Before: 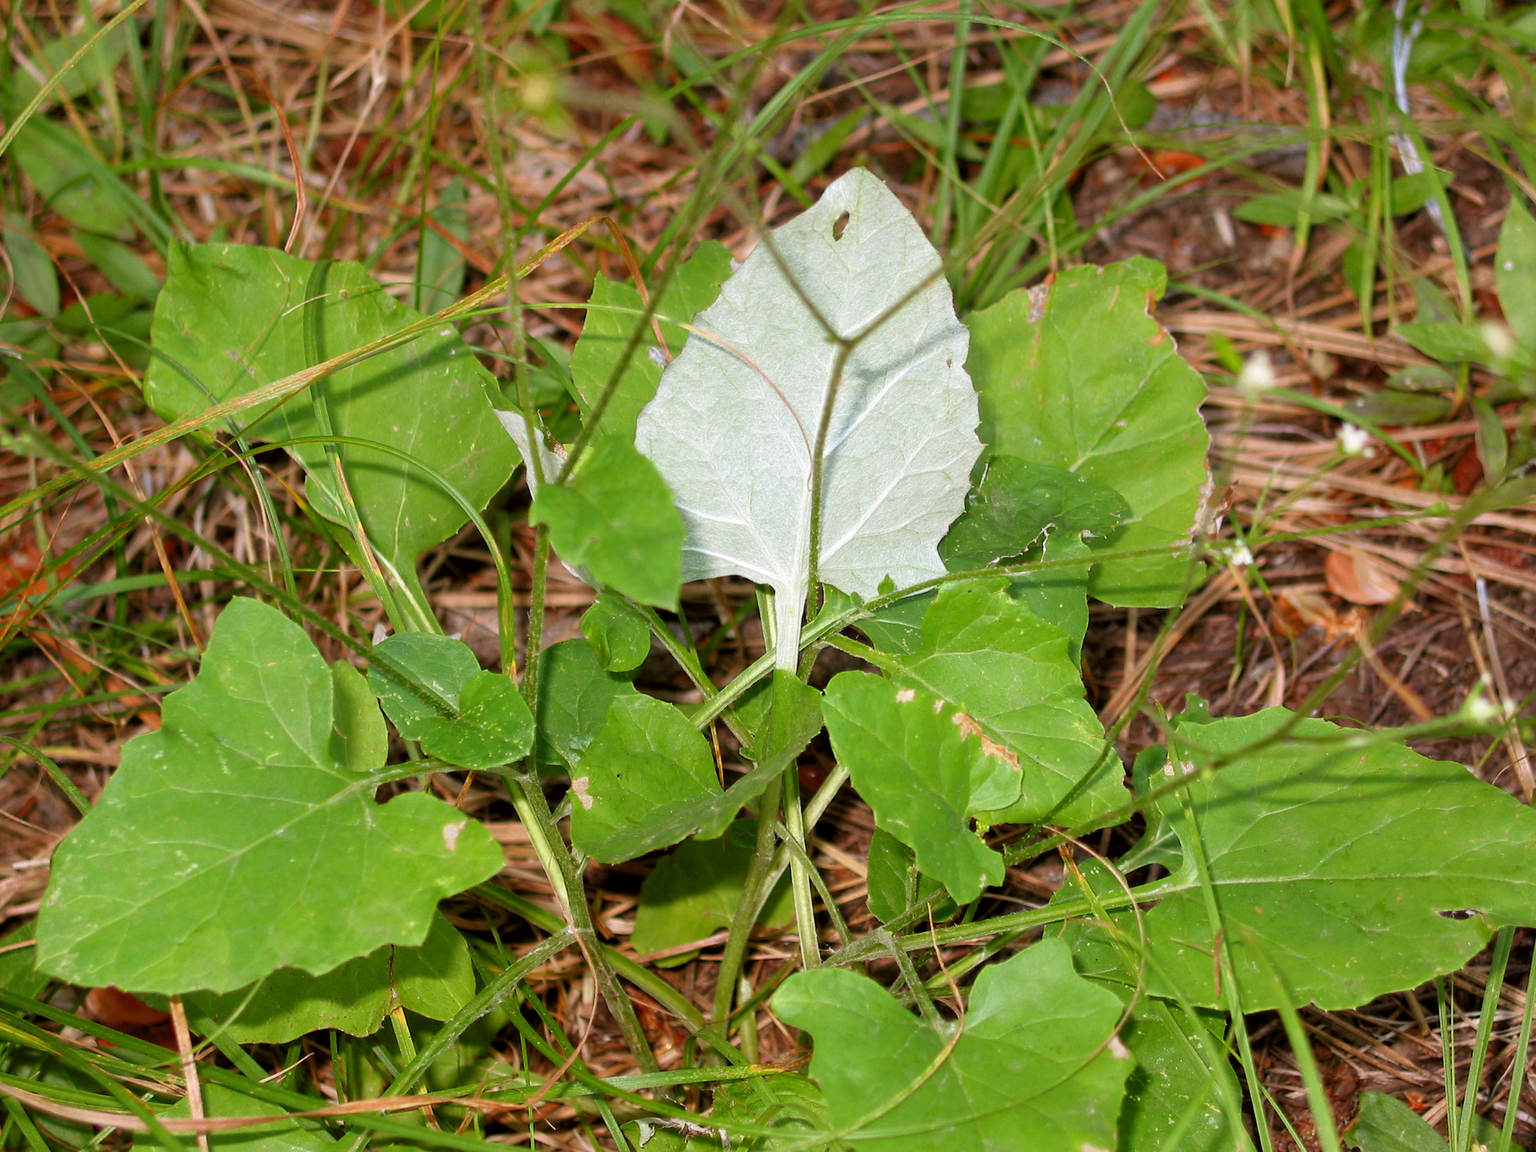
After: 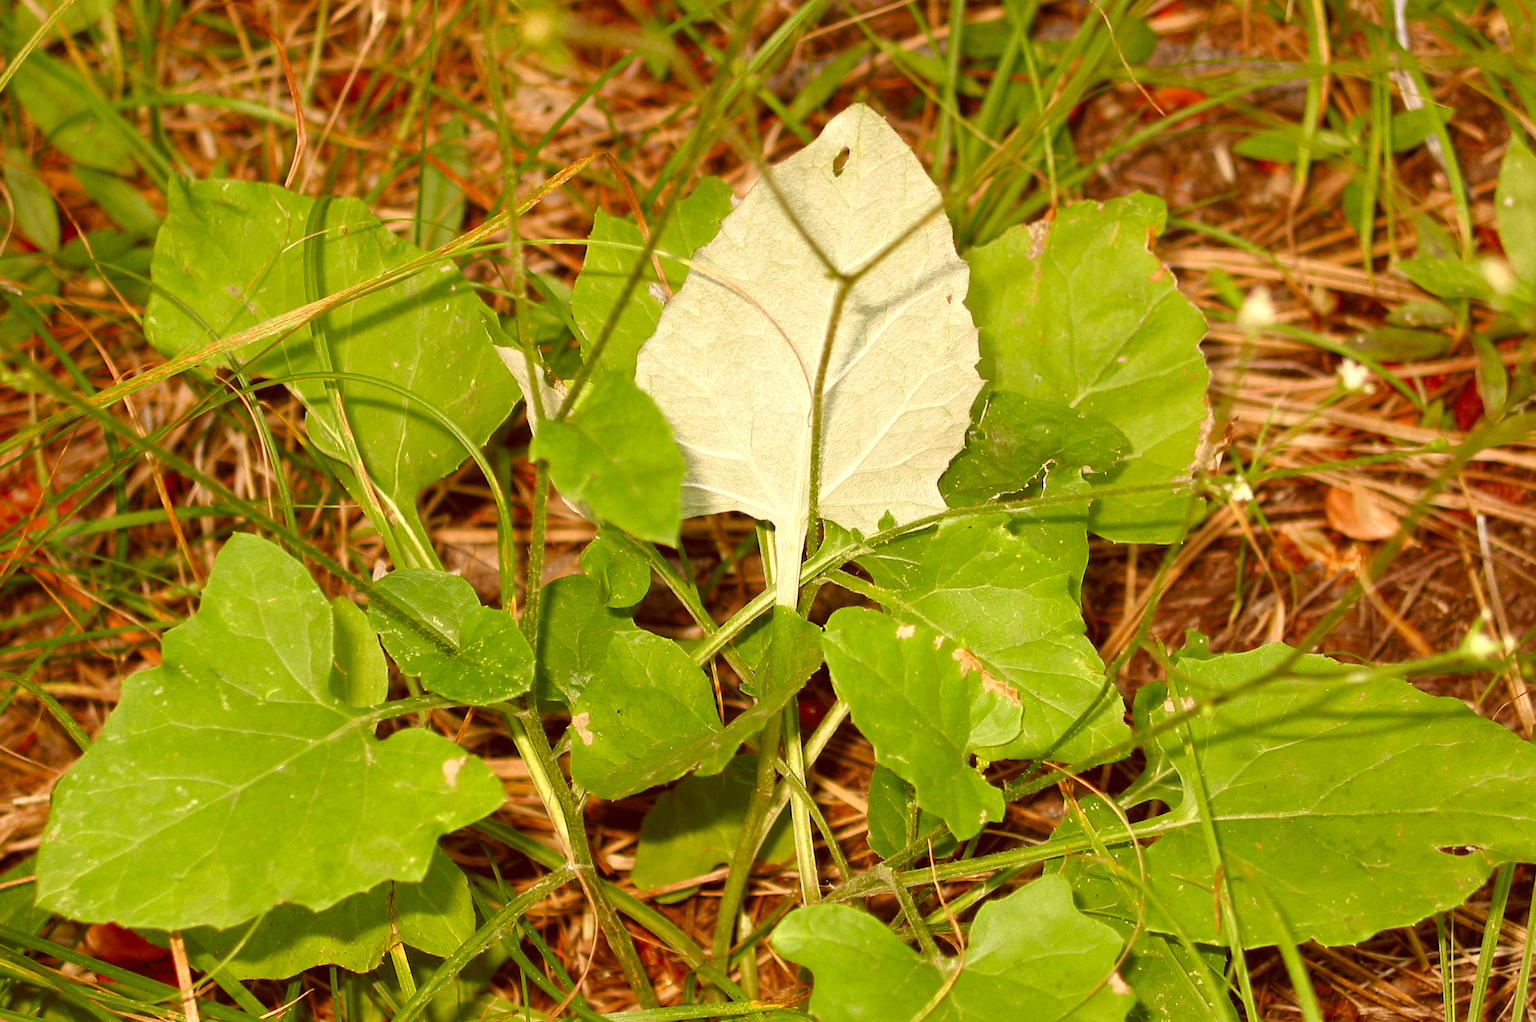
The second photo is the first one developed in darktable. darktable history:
color correction: highlights a* 1.12, highlights b* 24.26, shadows a* 15.58, shadows b* 24.26
color balance rgb: shadows lift › chroma 2%, shadows lift › hue 250°, power › hue 326.4°, highlights gain › chroma 2%, highlights gain › hue 64.8°, global offset › luminance 0.5%, global offset › hue 58.8°, perceptual saturation grading › highlights -25%, perceptual saturation grading › shadows 30%, global vibrance 15%
crop and rotate: top 5.609%, bottom 5.609%
exposure: exposure 0.258 EV, compensate highlight preservation false
